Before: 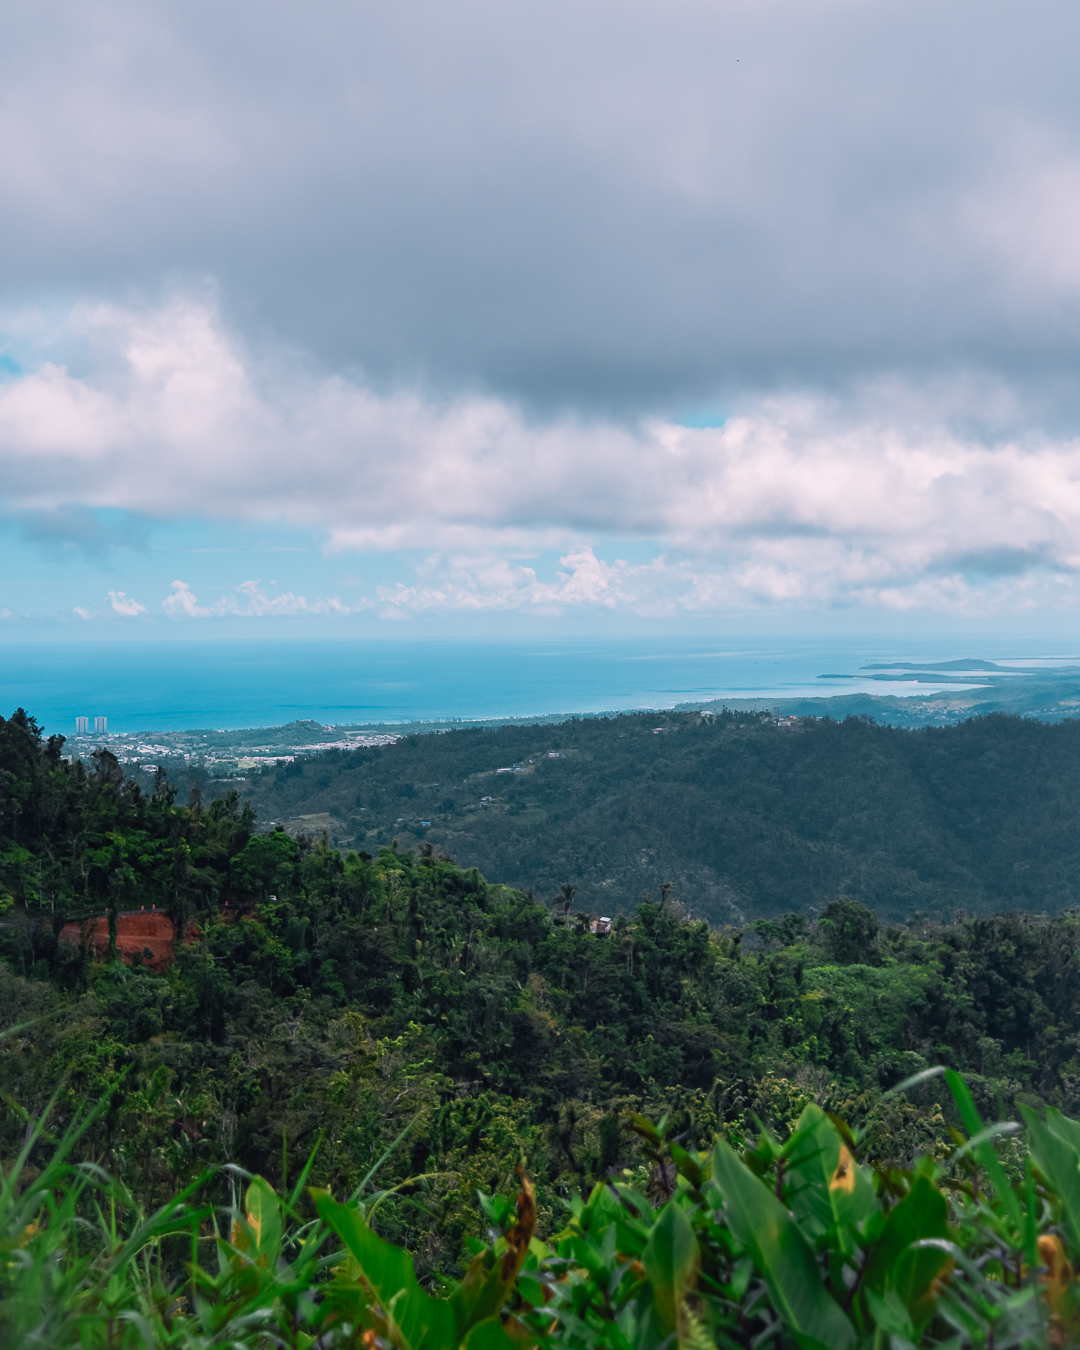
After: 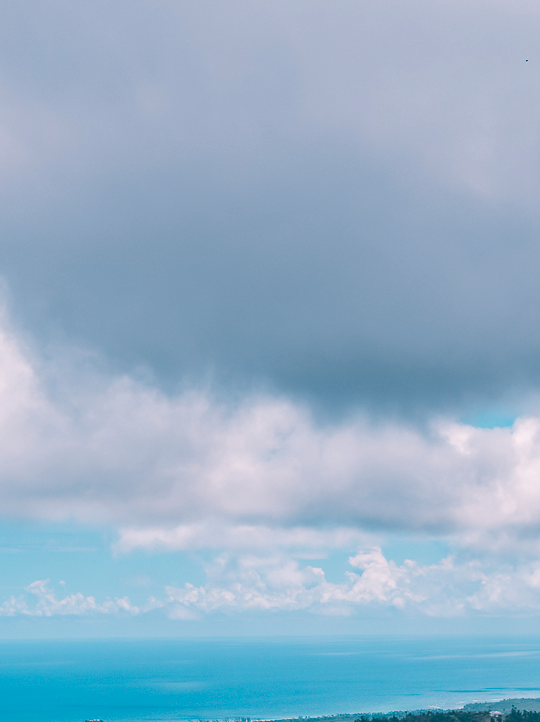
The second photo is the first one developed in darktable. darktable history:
crop: left 19.556%, right 30.401%, bottom 46.458%
haze removal: compatibility mode true, adaptive false
color balance rgb: perceptual saturation grading › global saturation 20%, perceptual saturation grading › highlights -25%, perceptual saturation grading › shadows 25%
